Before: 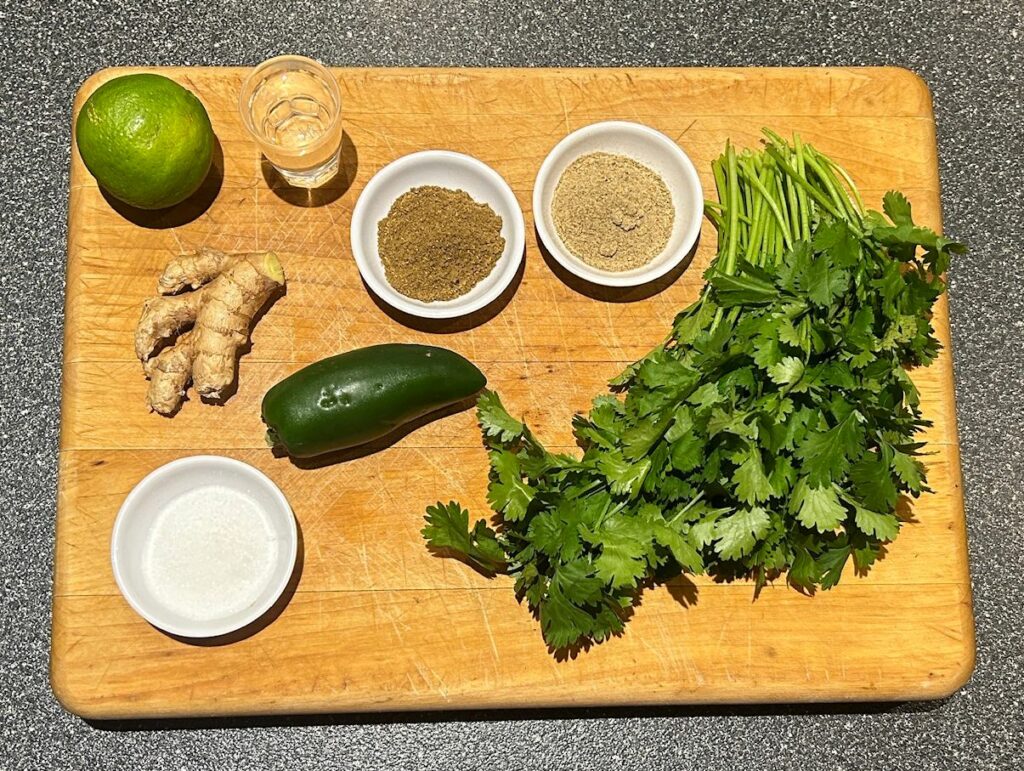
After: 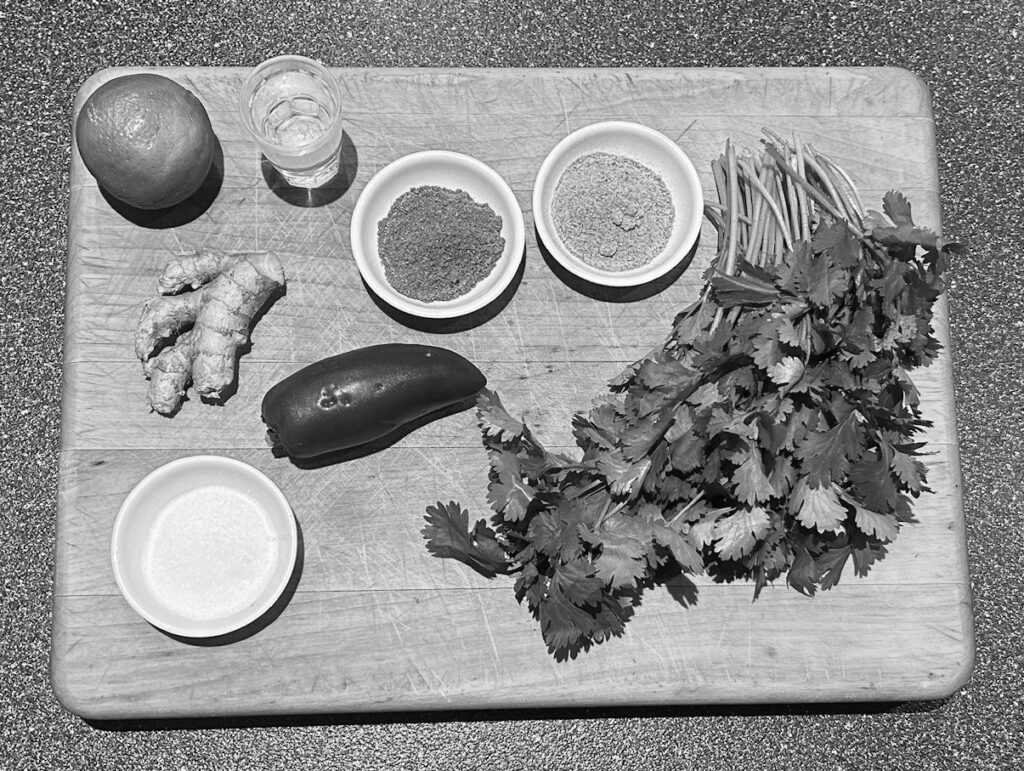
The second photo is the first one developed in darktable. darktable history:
monochrome: a 32, b 64, size 2.3
contrast brightness saturation: saturation 0.13
